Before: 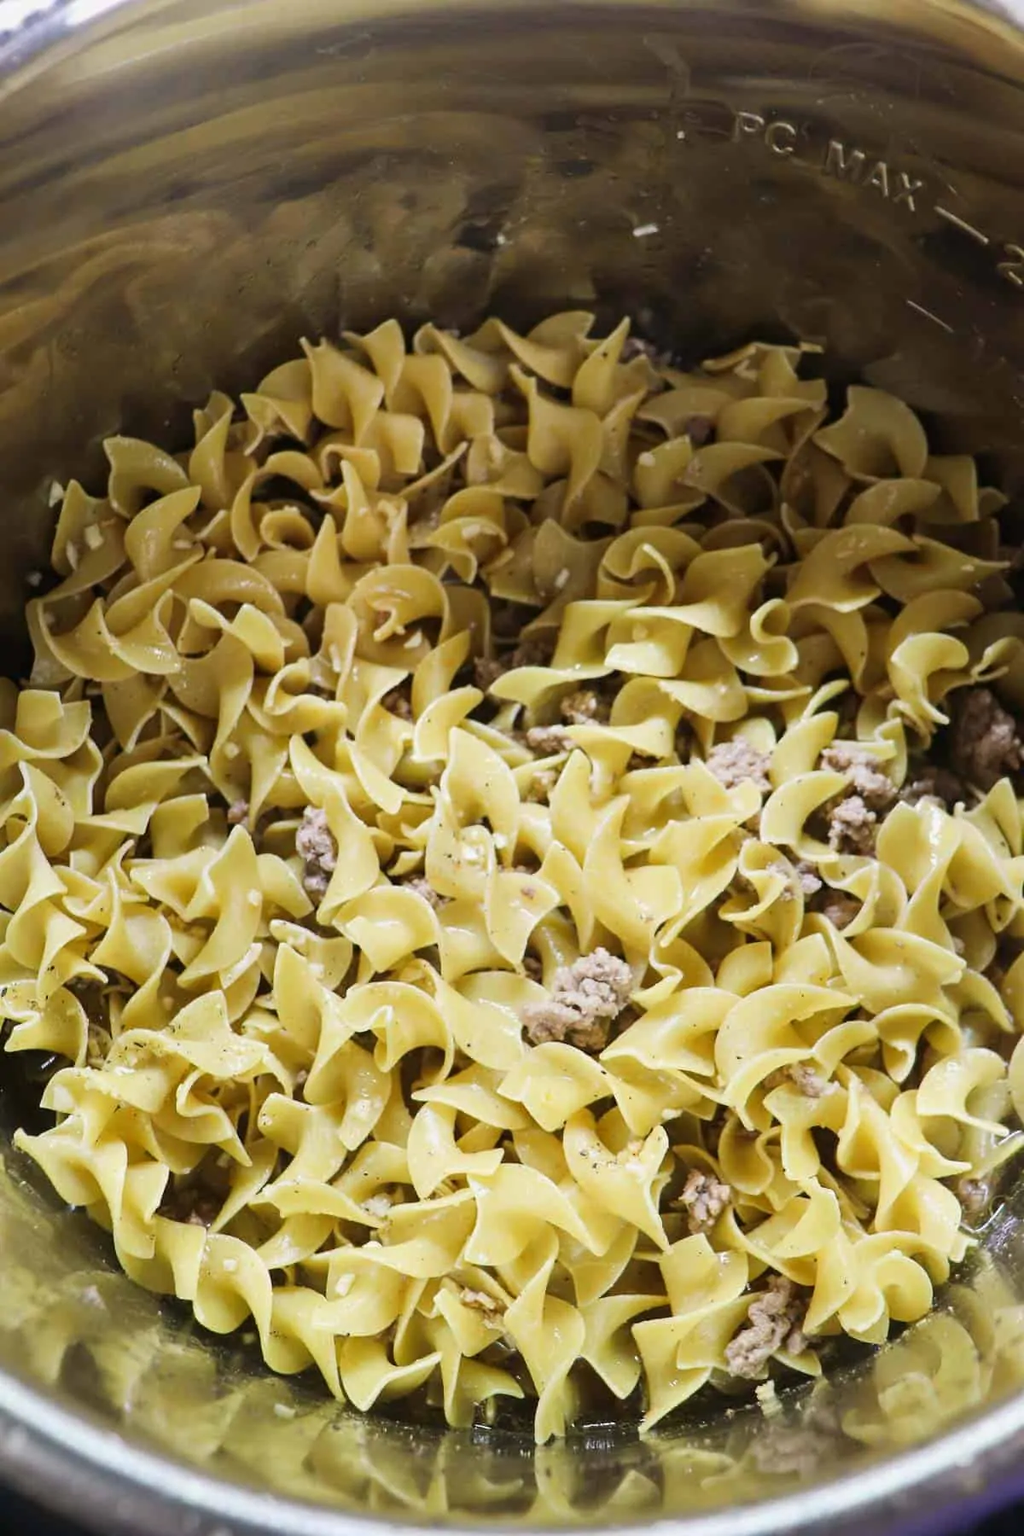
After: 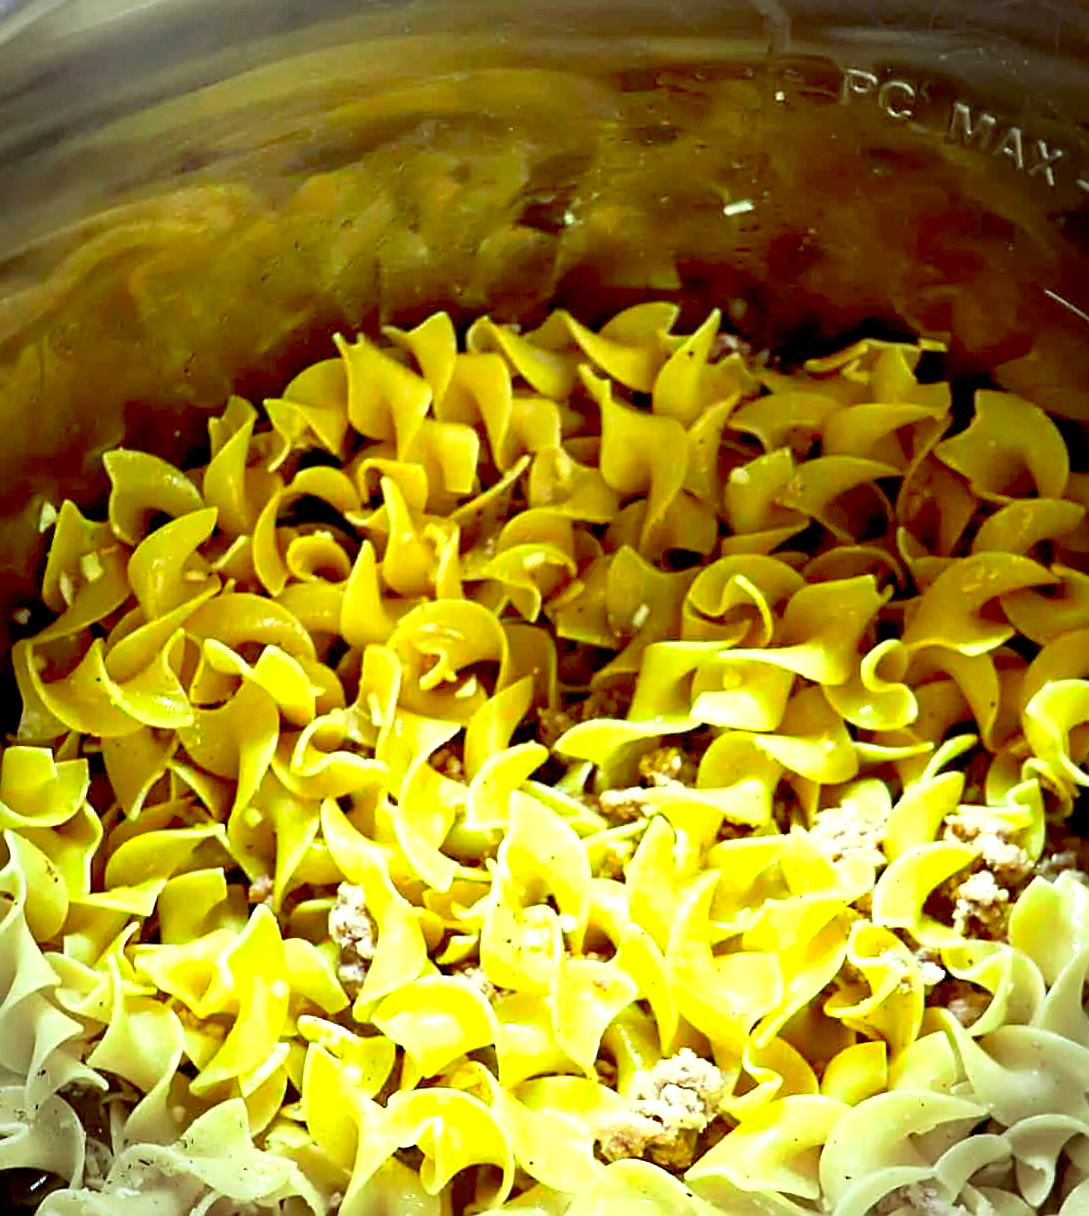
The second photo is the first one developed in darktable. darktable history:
color balance: lift [1, 1.015, 1.004, 0.985], gamma [1, 0.958, 0.971, 1.042], gain [1, 0.956, 0.977, 1.044]
exposure: black level correction 0.011, exposure 1.088 EV, compensate exposure bias true, compensate highlight preservation false
crop: left 1.509%, top 3.452%, right 7.696%, bottom 28.452%
sharpen: on, module defaults
vignetting: fall-off start 88.03%, fall-off radius 24.9%
color correction: highlights a* -10.77, highlights b* 9.8, saturation 1.72
